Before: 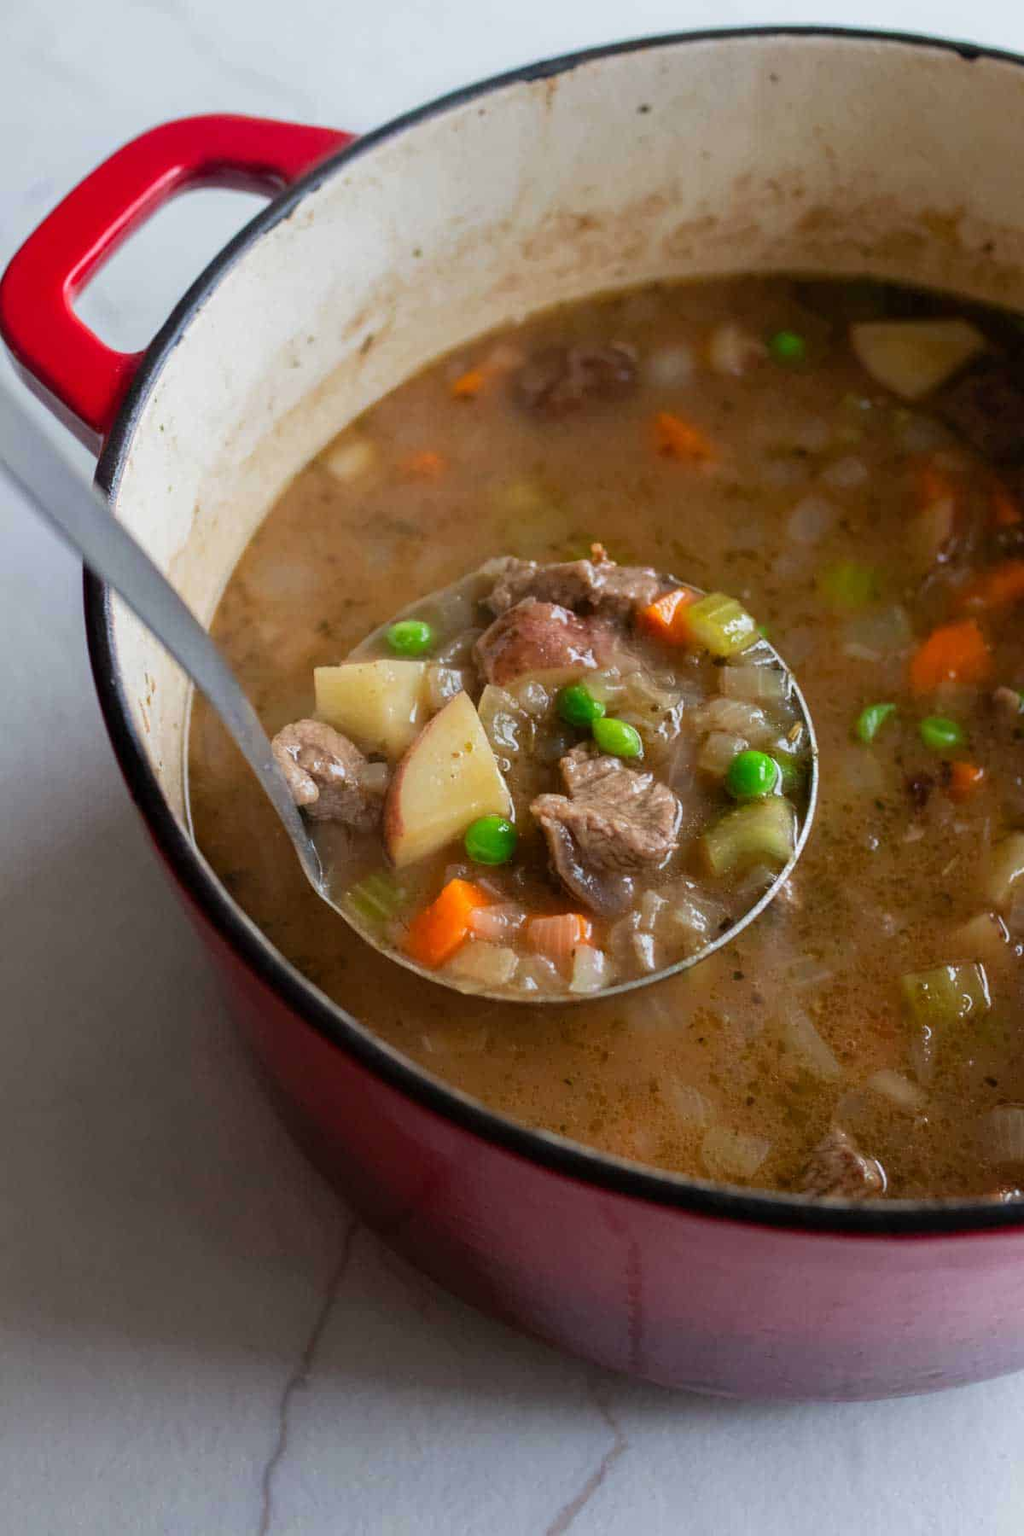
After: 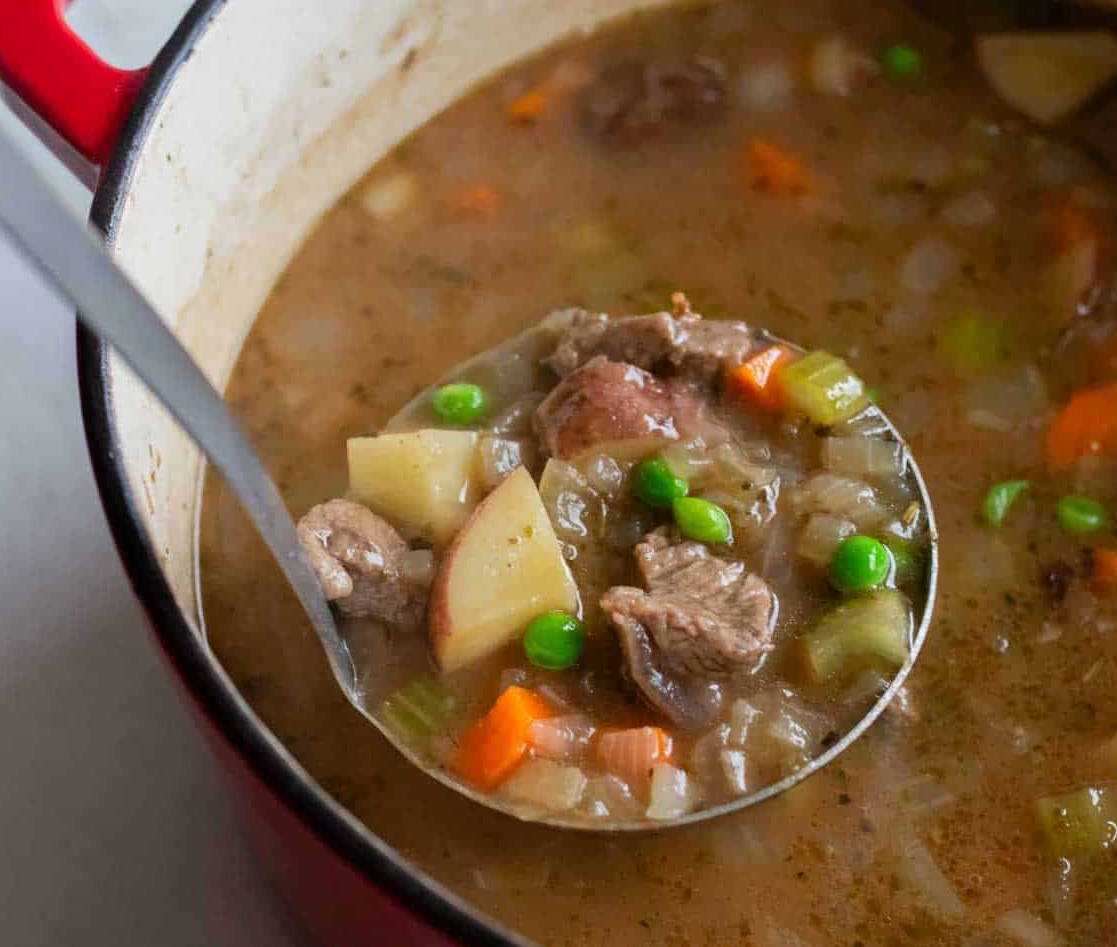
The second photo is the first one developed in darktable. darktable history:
crop: left 1.83%, top 19.148%, right 5.007%, bottom 28.23%
